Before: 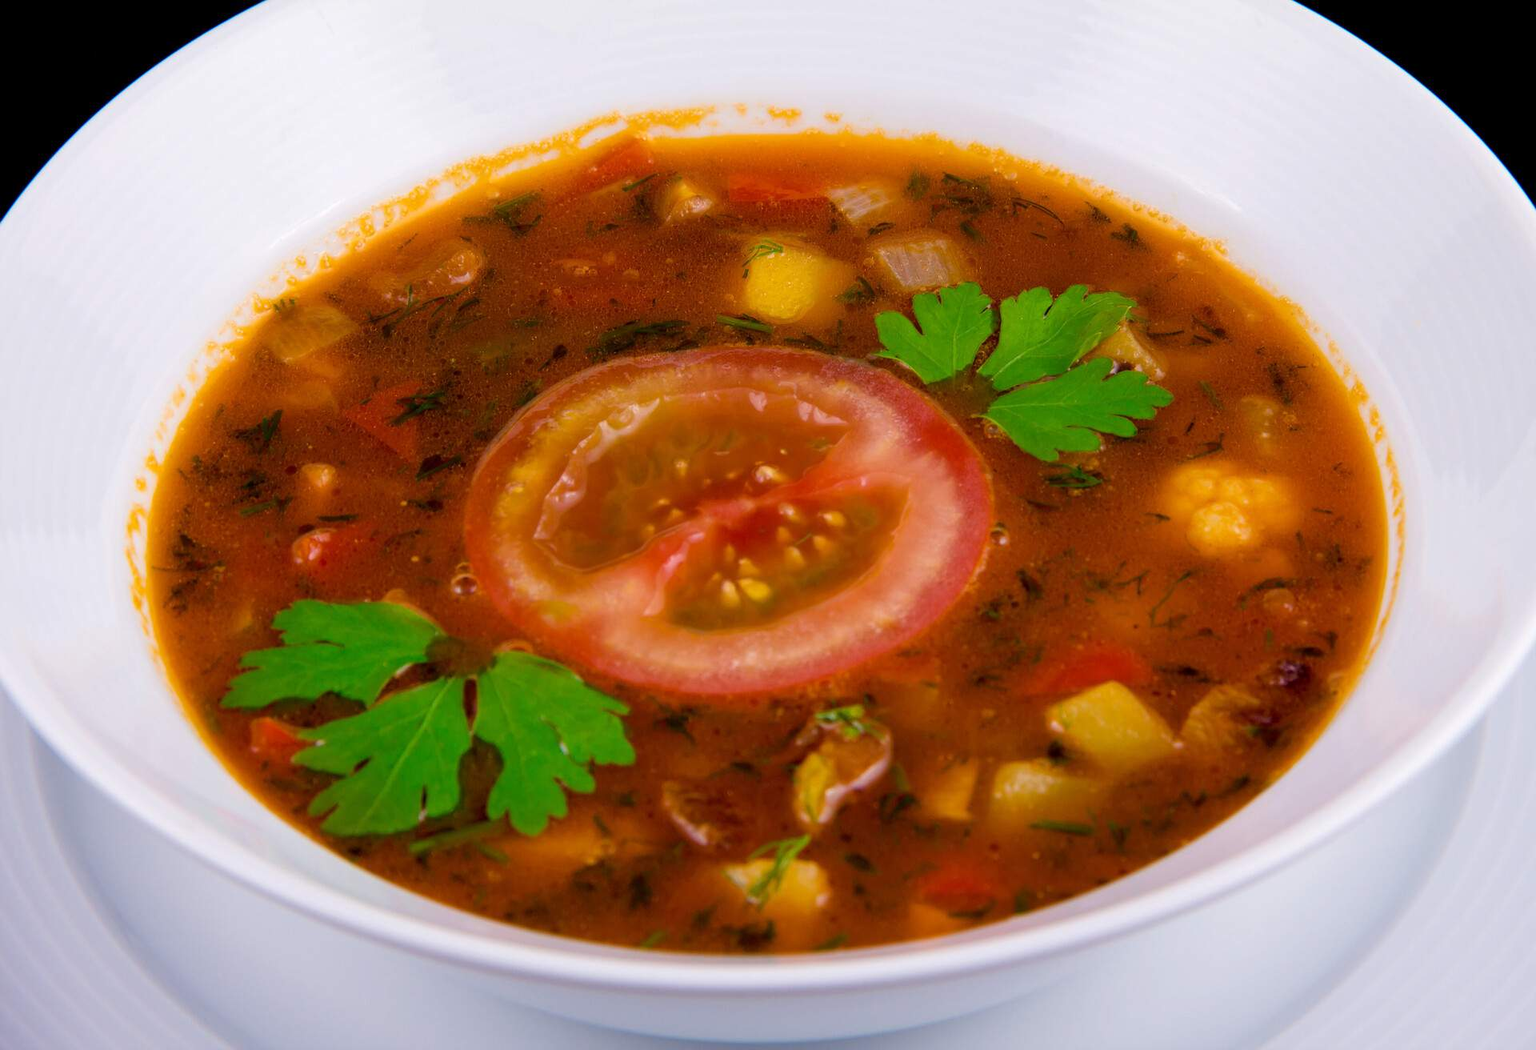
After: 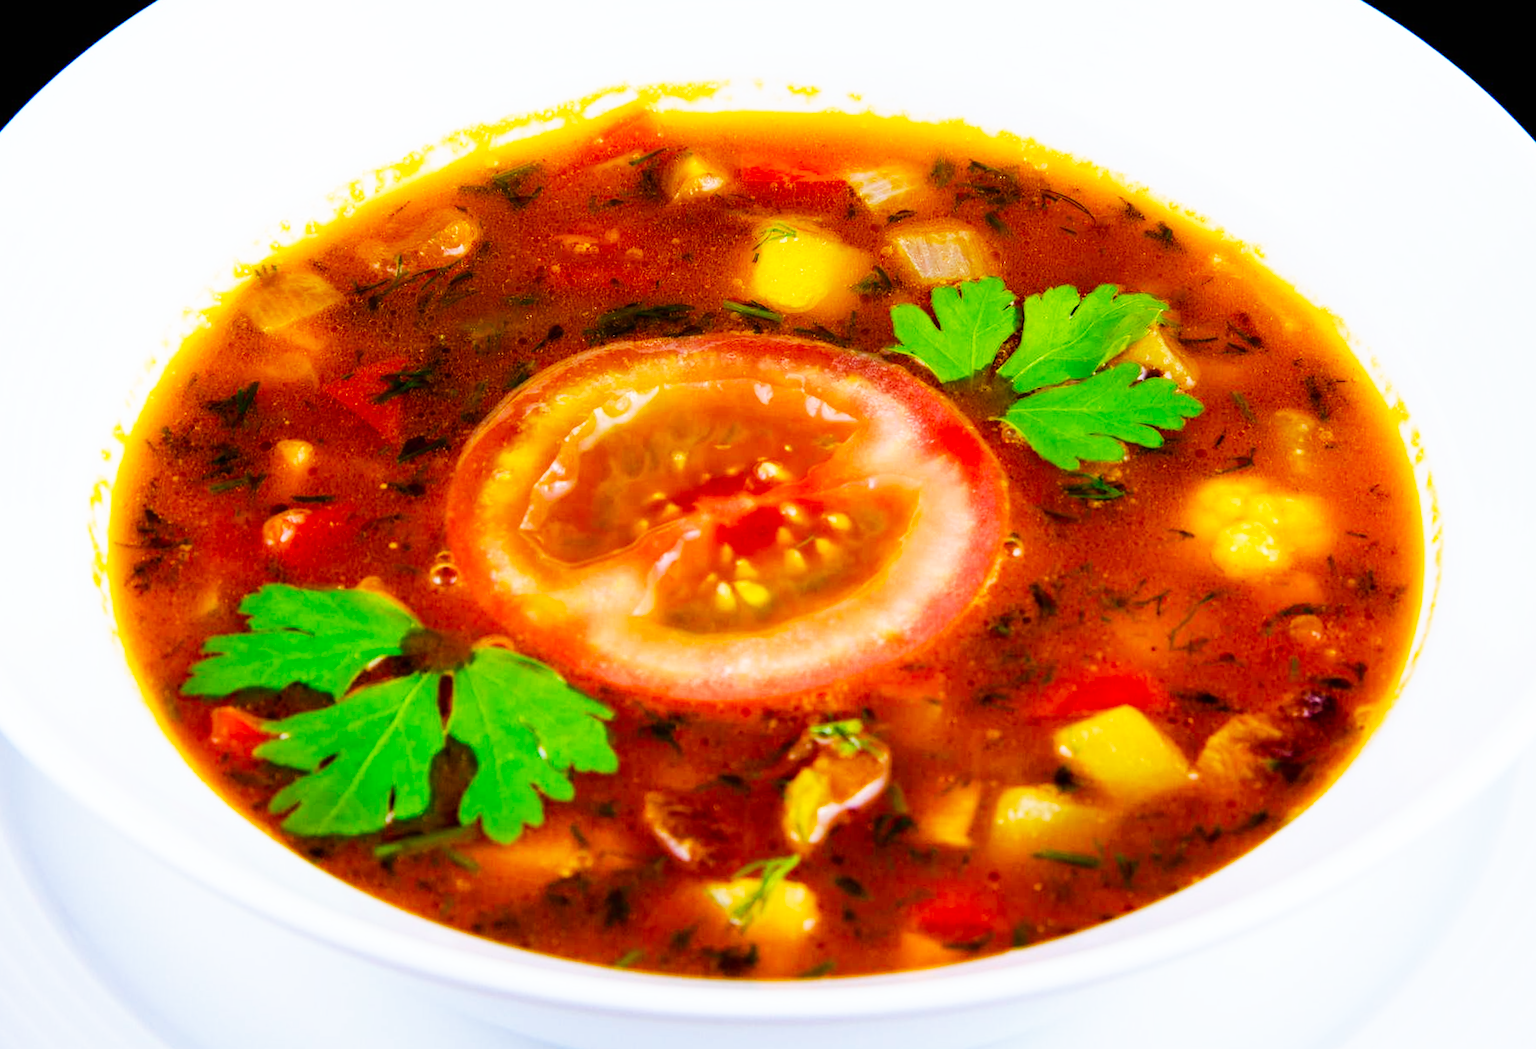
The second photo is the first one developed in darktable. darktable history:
white balance: red 0.925, blue 1.046
base curve: curves: ch0 [(0, 0) (0.007, 0.004) (0.027, 0.03) (0.046, 0.07) (0.207, 0.54) (0.442, 0.872) (0.673, 0.972) (1, 1)], preserve colors none
crop and rotate: angle -2.38°
